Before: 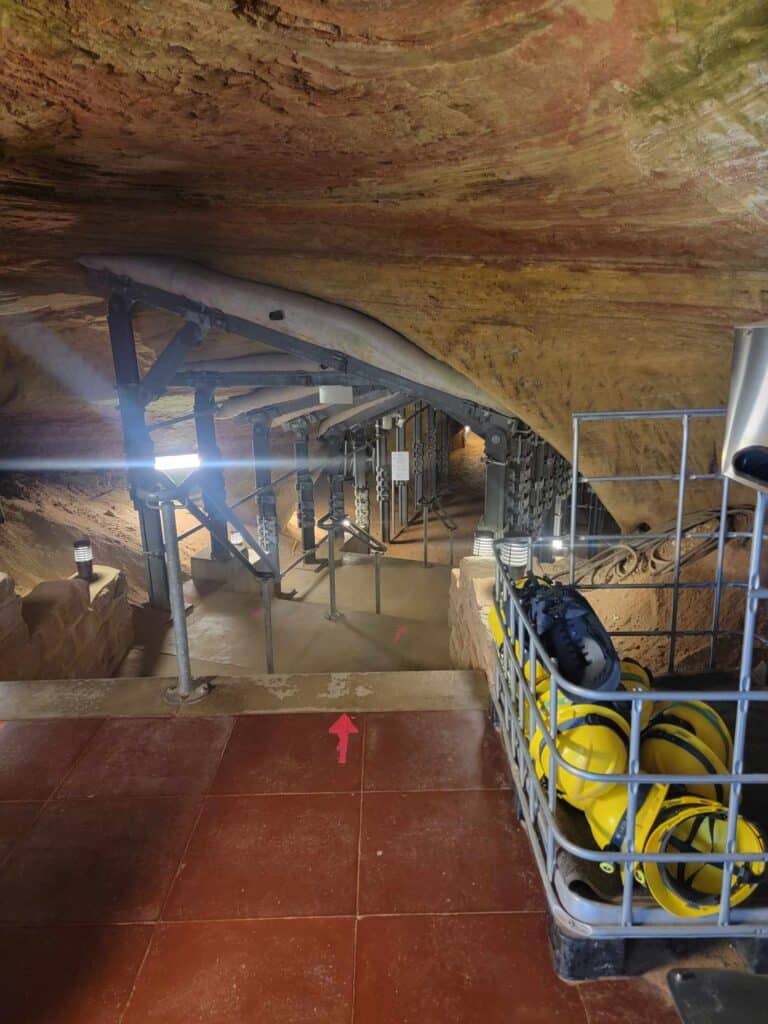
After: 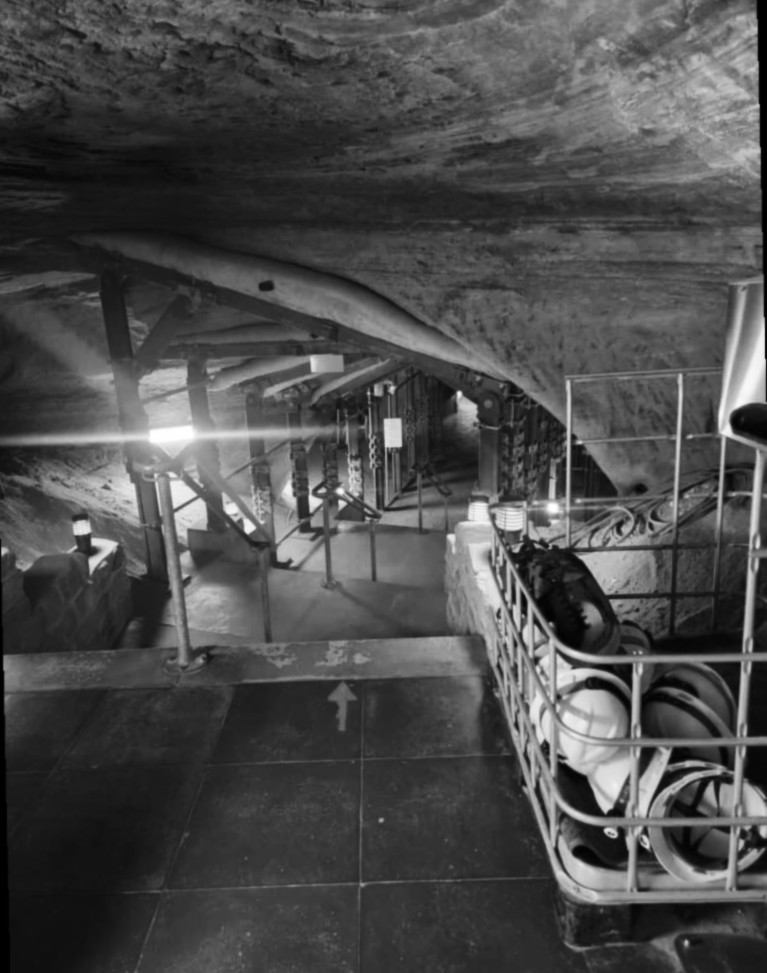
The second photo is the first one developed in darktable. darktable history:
lowpass: radius 0.76, contrast 1.56, saturation 0, unbound 0
rotate and perspective: rotation -1.32°, lens shift (horizontal) -0.031, crop left 0.015, crop right 0.985, crop top 0.047, crop bottom 0.982
